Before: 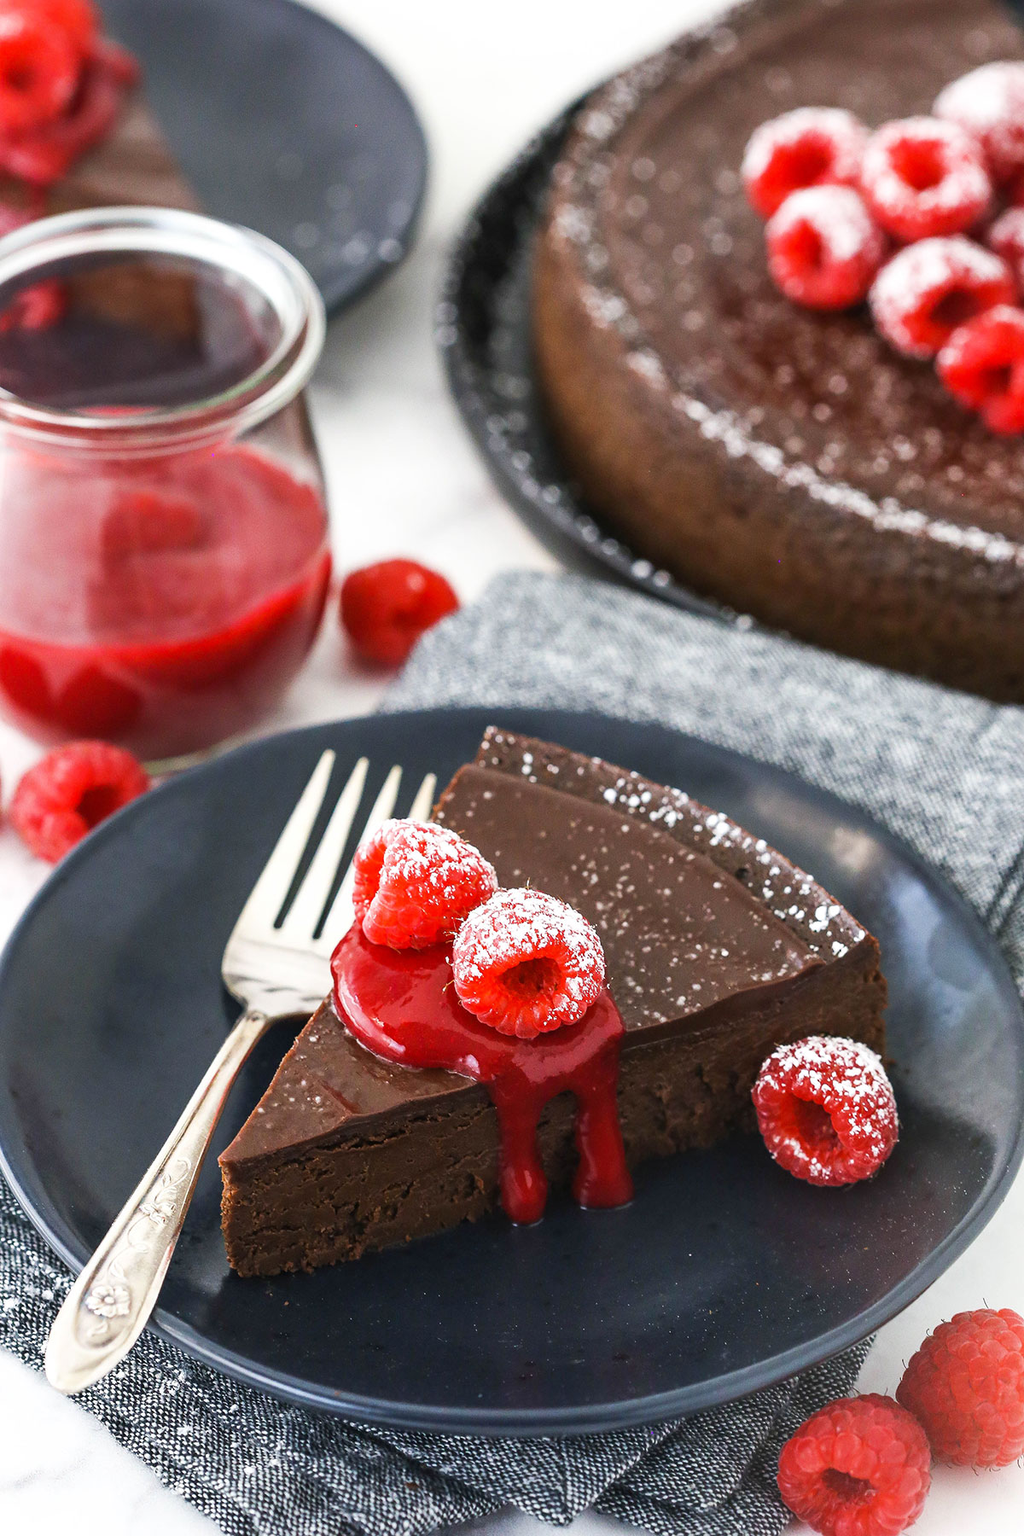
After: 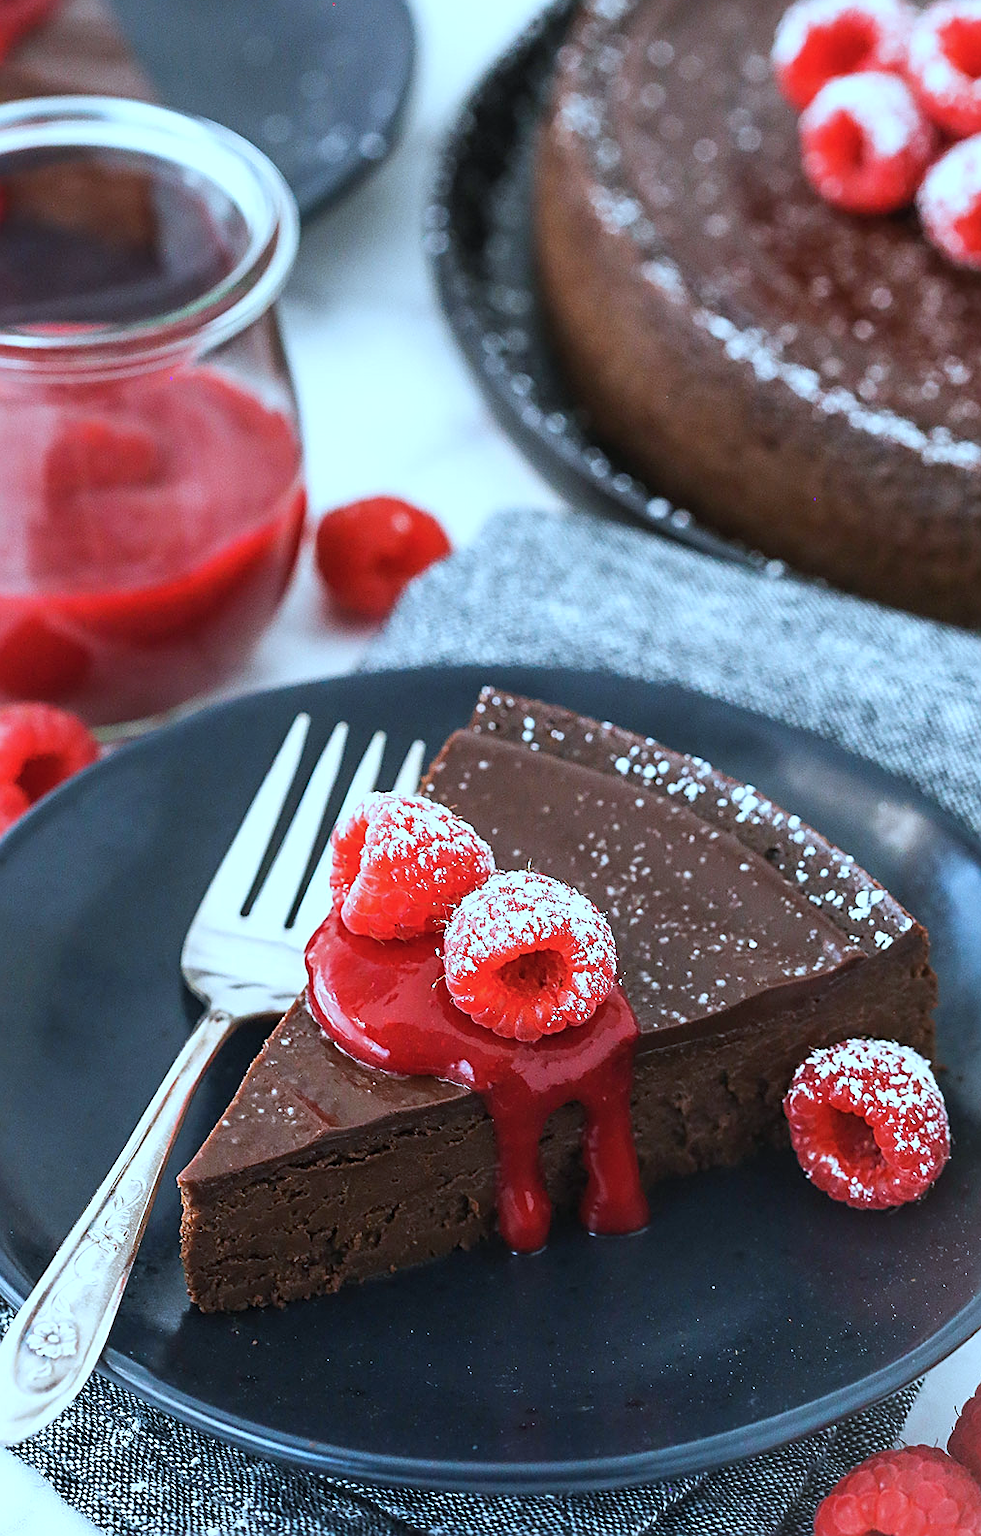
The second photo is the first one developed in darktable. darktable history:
color correction: highlights a* -9.22, highlights b* -23.61
sharpen: on, module defaults
crop: left 6.109%, top 7.946%, right 9.532%, bottom 4.013%
